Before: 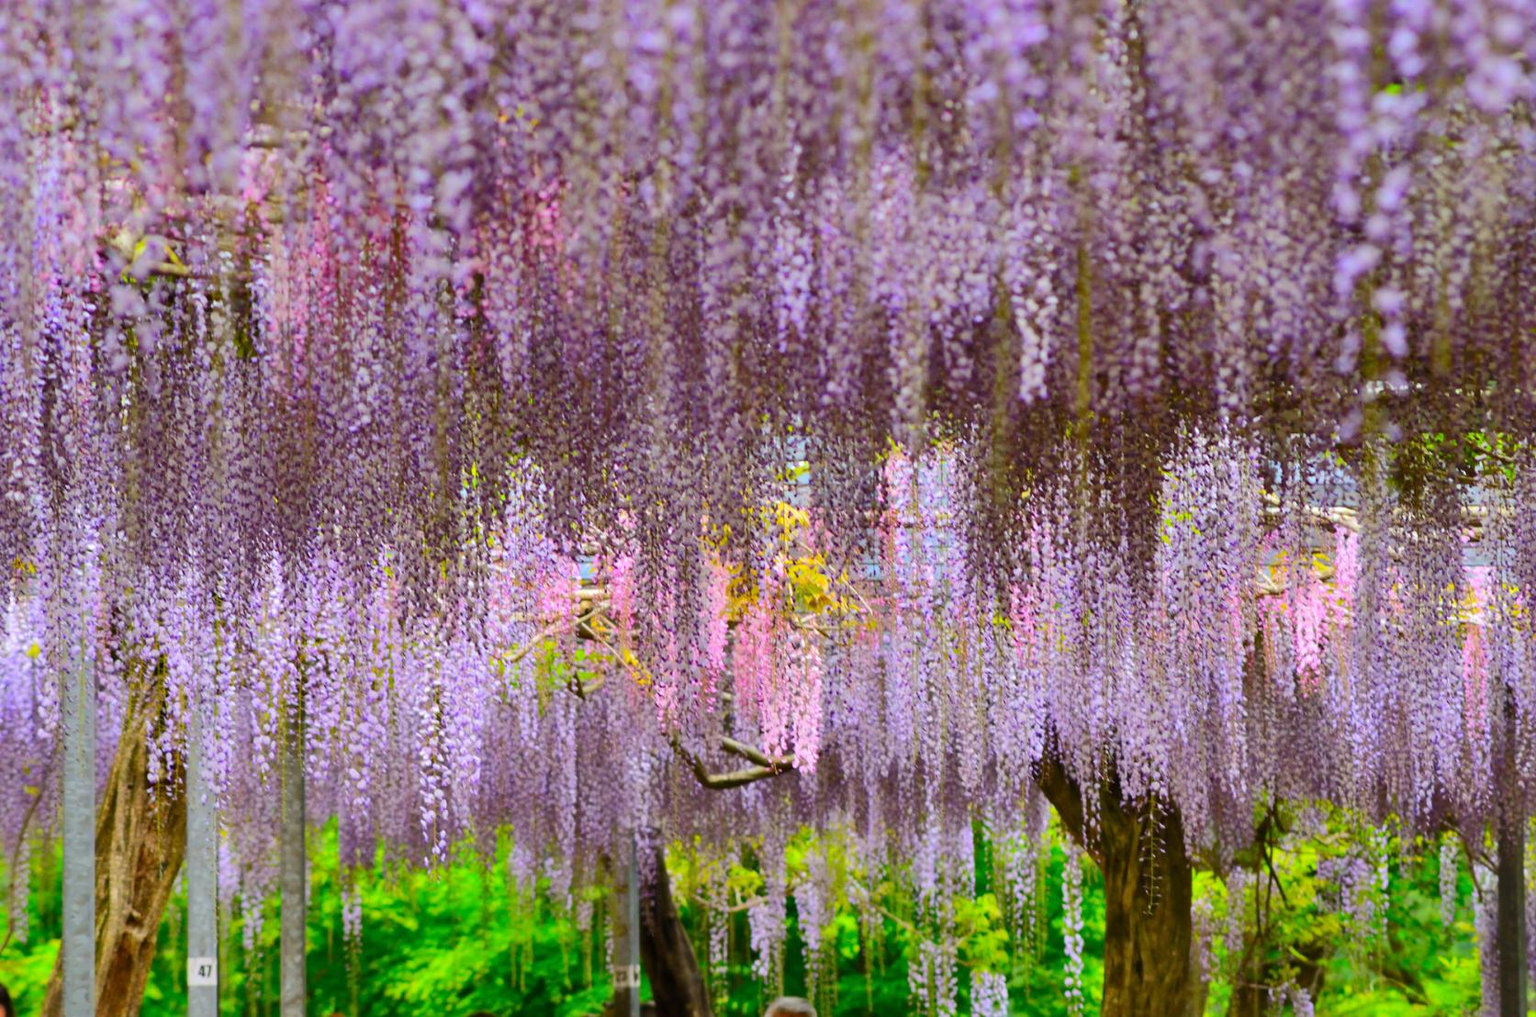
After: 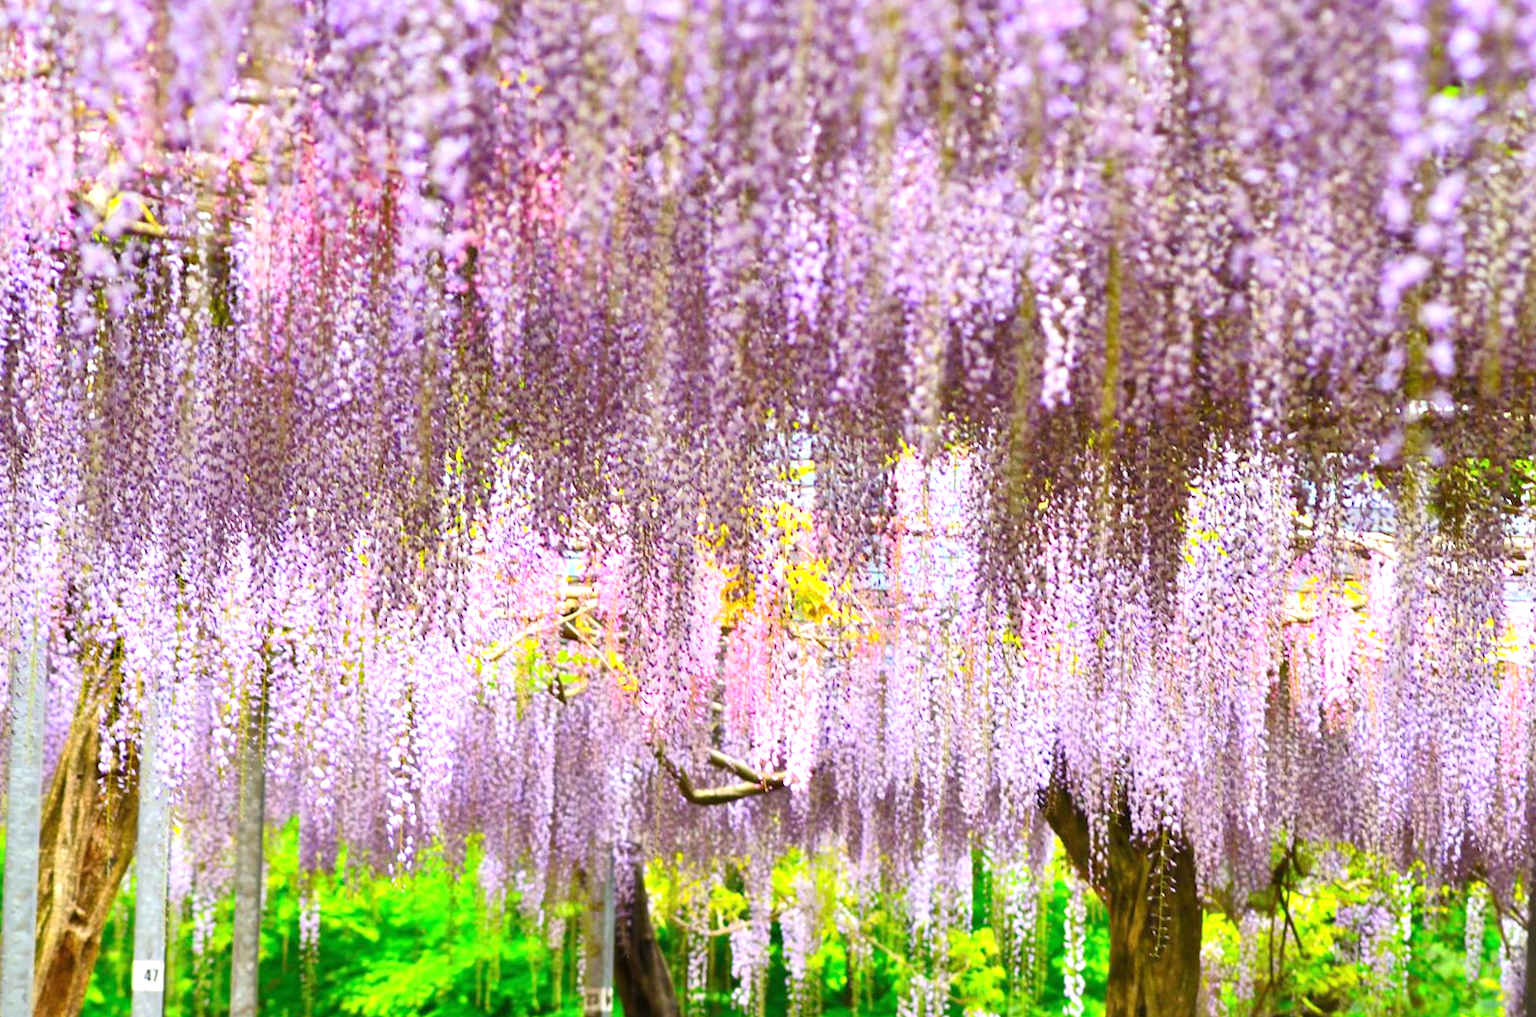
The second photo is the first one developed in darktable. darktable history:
exposure: black level correction 0, exposure 1 EV, compensate highlight preservation false
crop and rotate: angle -2.38°
